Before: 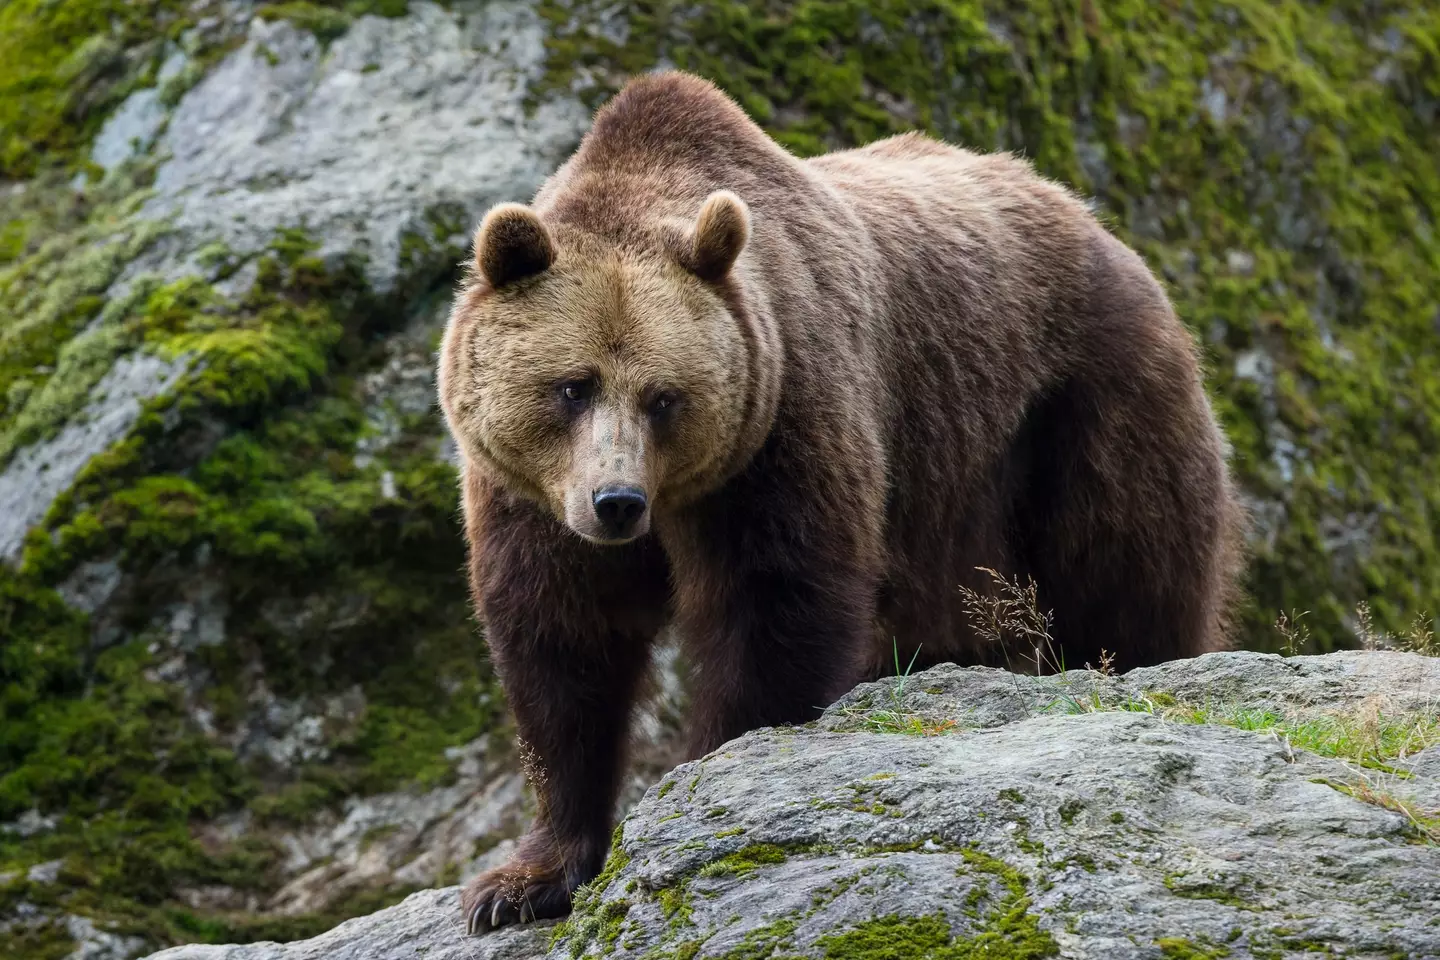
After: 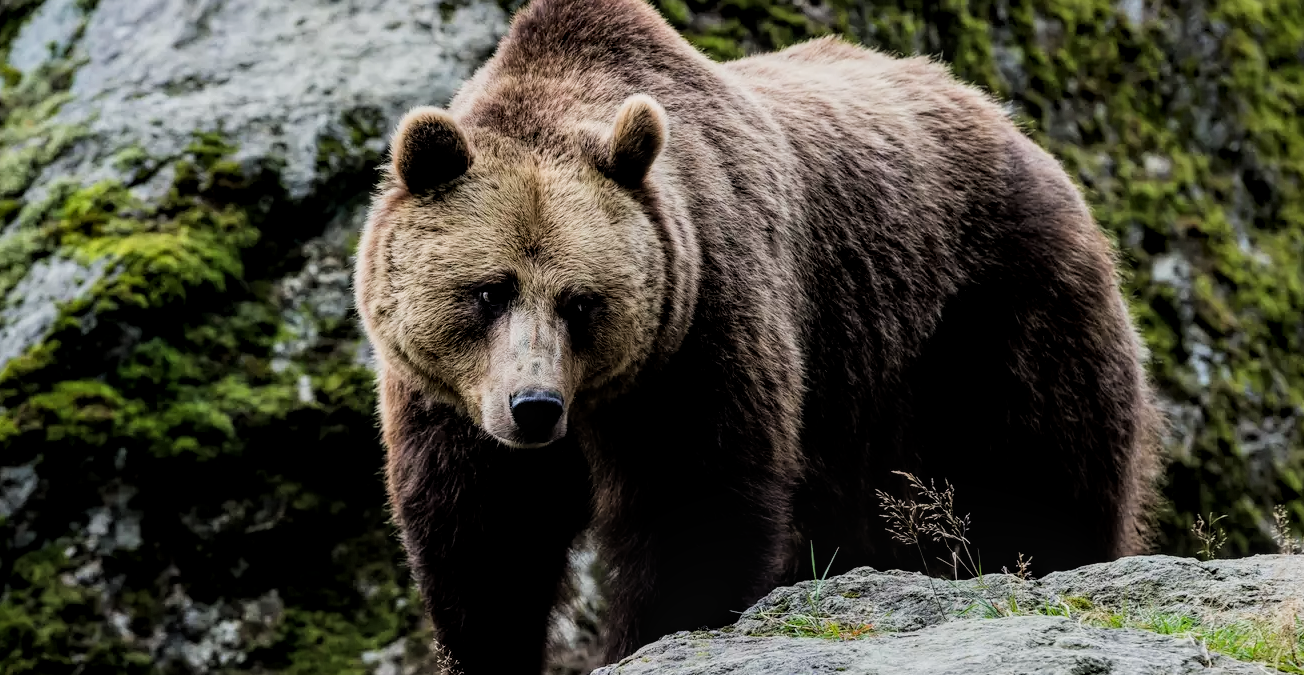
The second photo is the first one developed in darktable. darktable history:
local contrast: detail 130%
crop: left 5.779%, top 10.005%, right 3.641%, bottom 18.976%
filmic rgb: black relative exposure -5.1 EV, white relative exposure 3.99 EV, hardness 2.88, contrast 1.296, highlights saturation mix -28.75%
